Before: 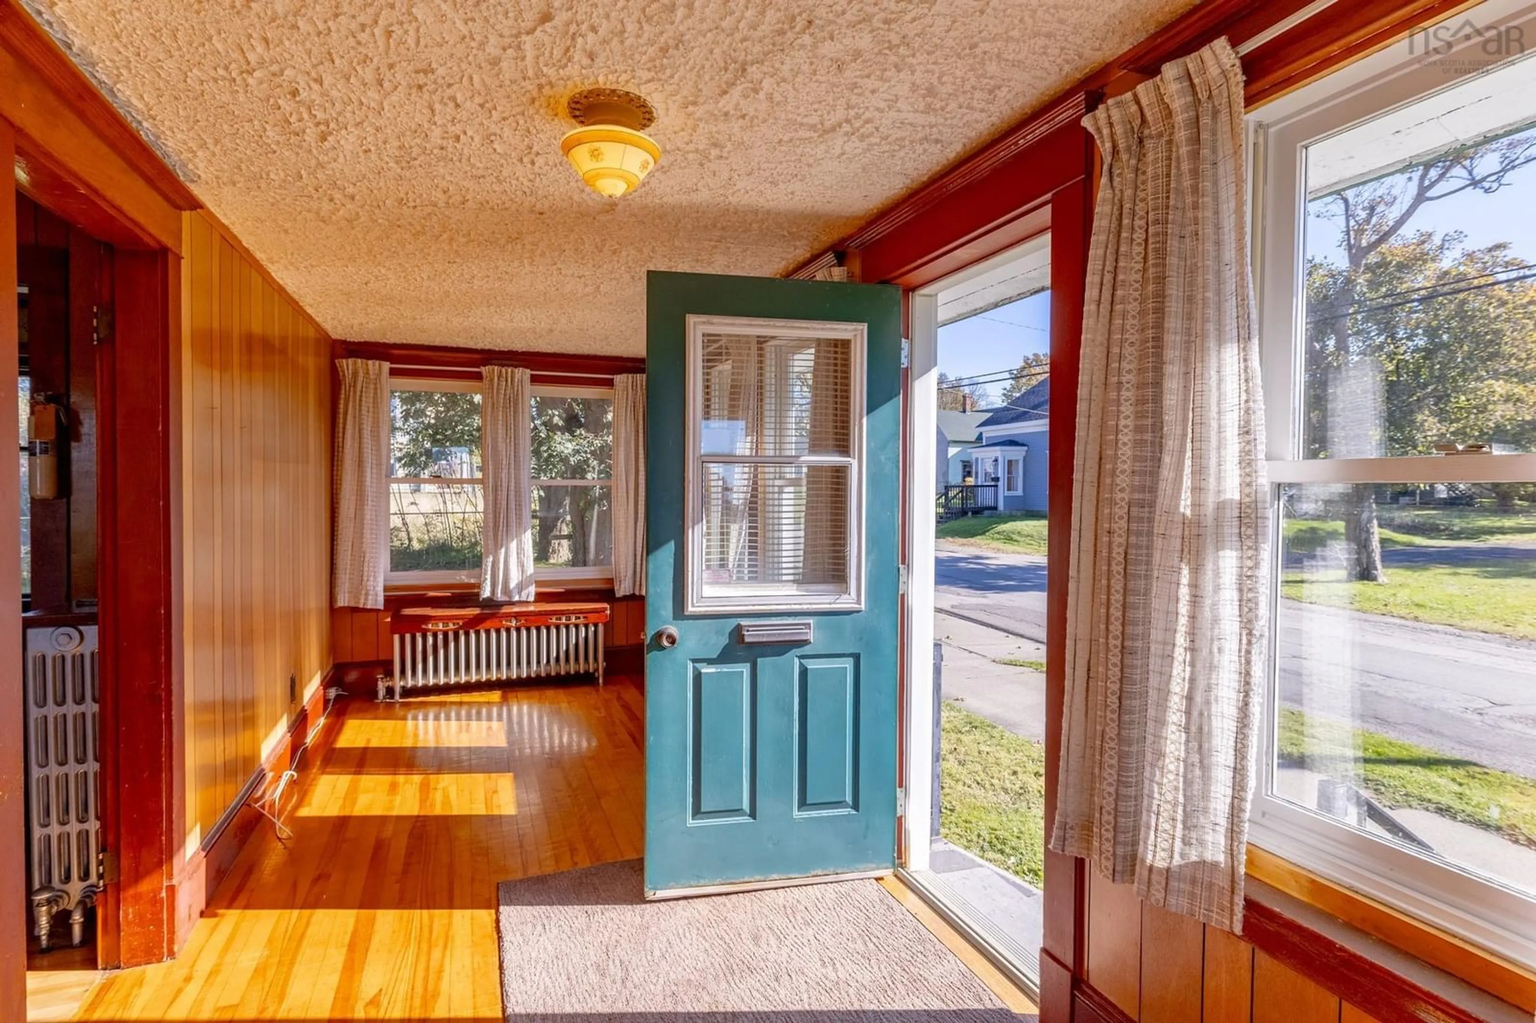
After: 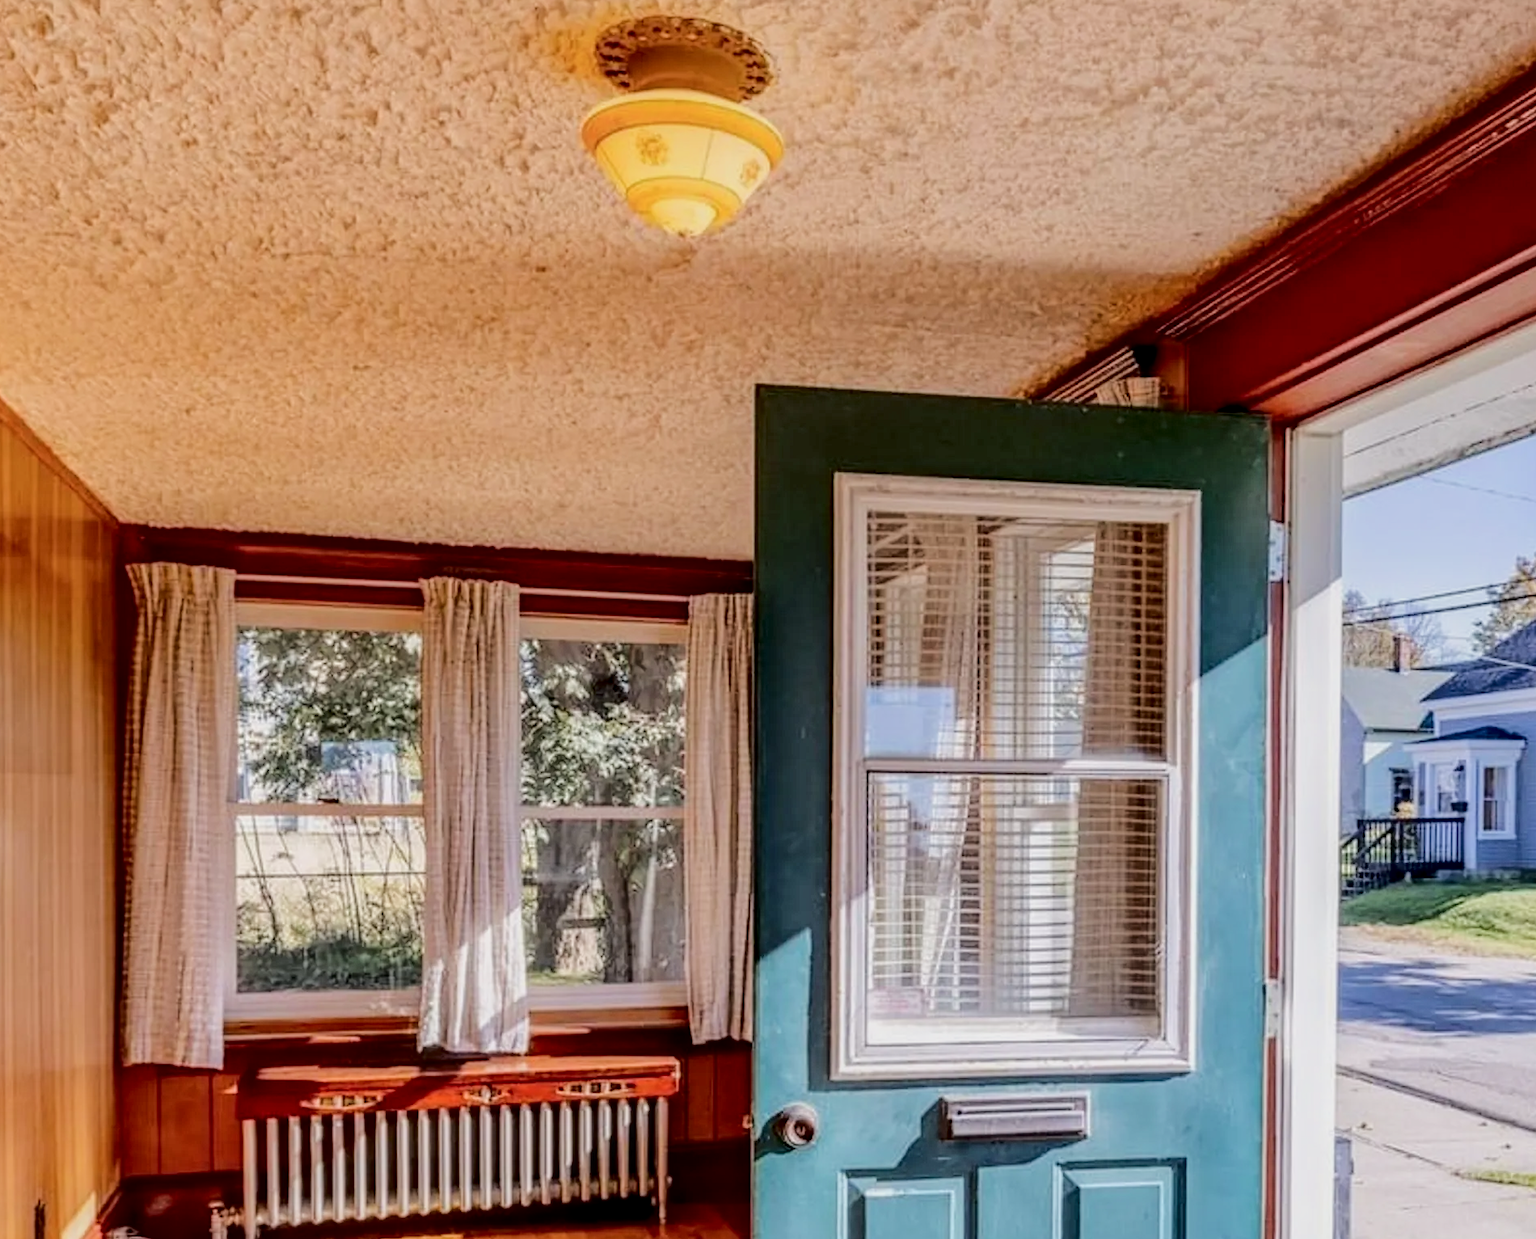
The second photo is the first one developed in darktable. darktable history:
local contrast: highlights 24%, detail 130%
filmic rgb: black relative exposure -8 EV, white relative exposure 3.84 EV, threshold 5.99 EV, hardness 4.3, enable highlight reconstruction true
crop: left 17.787%, top 7.887%, right 32.717%, bottom 32.18%
tone curve: curves: ch0 [(0, 0) (0.003, 0.026) (0.011, 0.025) (0.025, 0.022) (0.044, 0.022) (0.069, 0.028) (0.1, 0.041) (0.136, 0.062) (0.177, 0.103) (0.224, 0.167) (0.277, 0.242) (0.335, 0.343) (0.399, 0.452) (0.468, 0.539) (0.543, 0.614) (0.623, 0.683) (0.709, 0.749) (0.801, 0.827) (0.898, 0.918) (1, 1)], color space Lab, independent channels, preserve colors none
